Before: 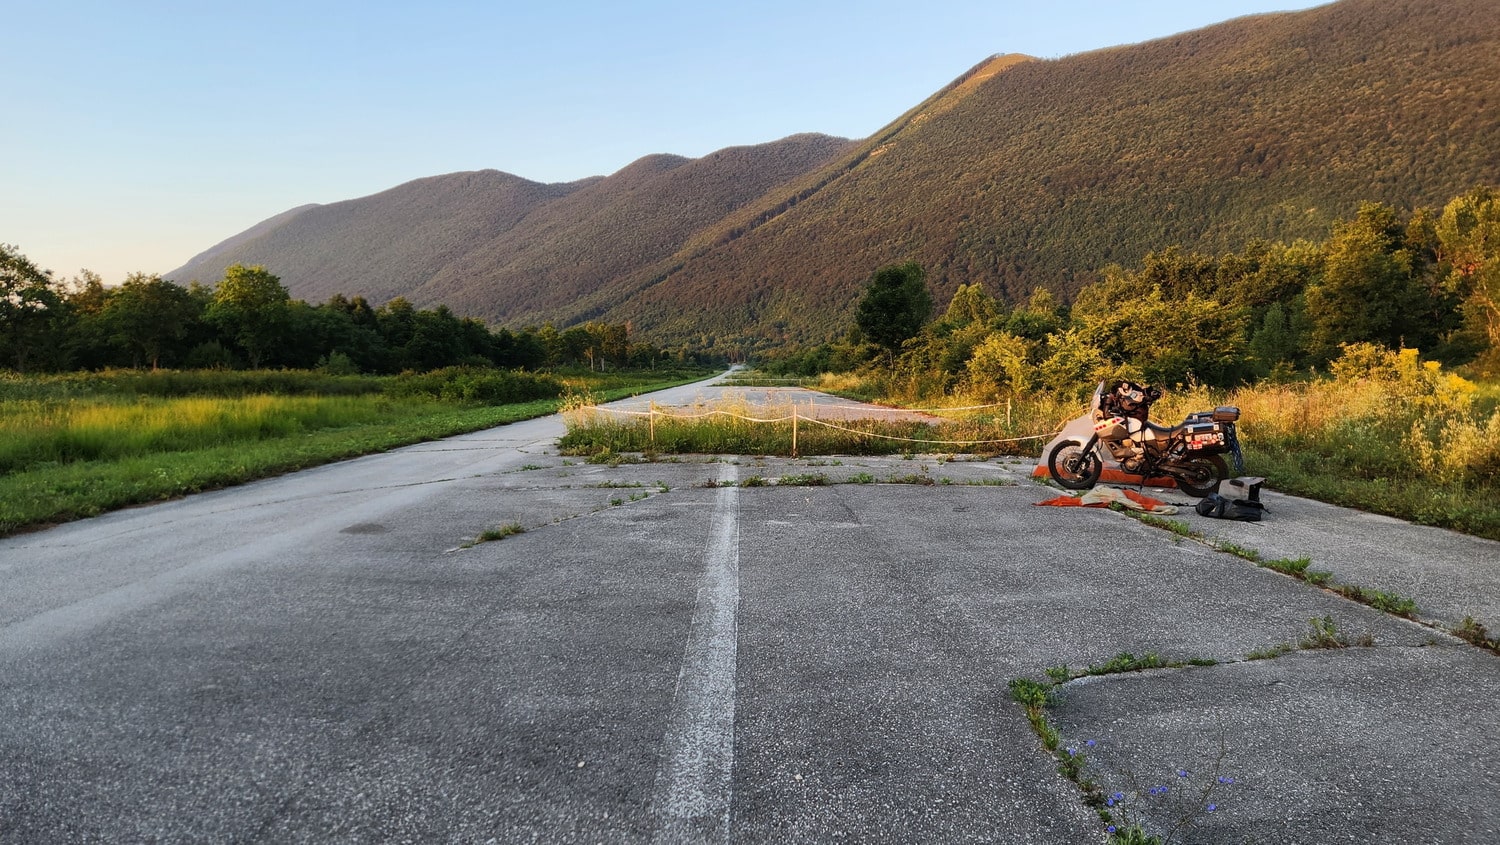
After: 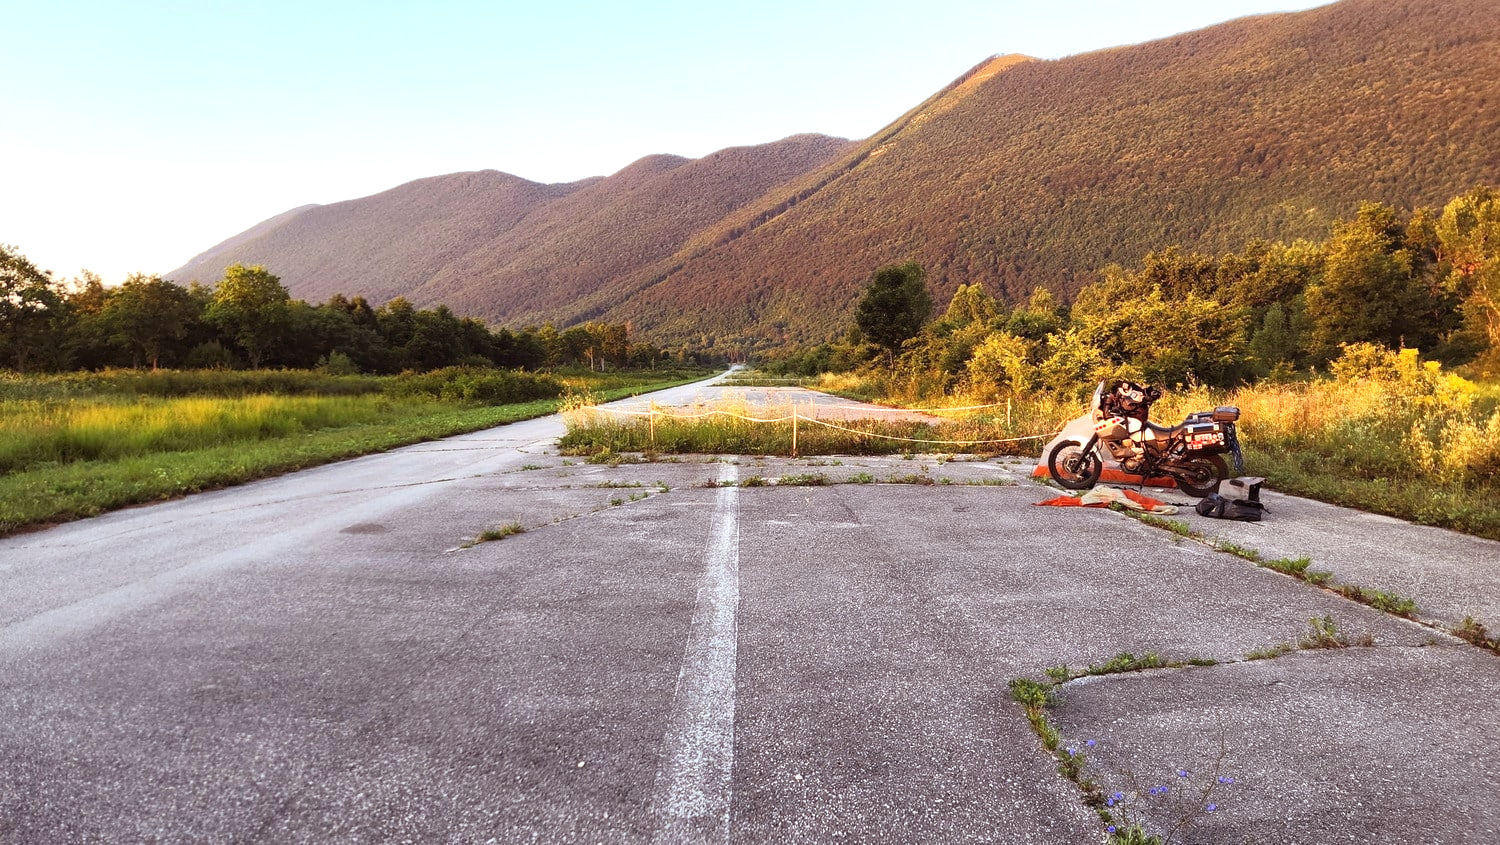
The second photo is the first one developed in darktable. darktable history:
exposure: black level correction 0, exposure 0.7 EV, compensate exposure bias true, compensate highlight preservation false
rgb levels: mode RGB, independent channels, levels [[0, 0.474, 1], [0, 0.5, 1], [0, 0.5, 1]]
